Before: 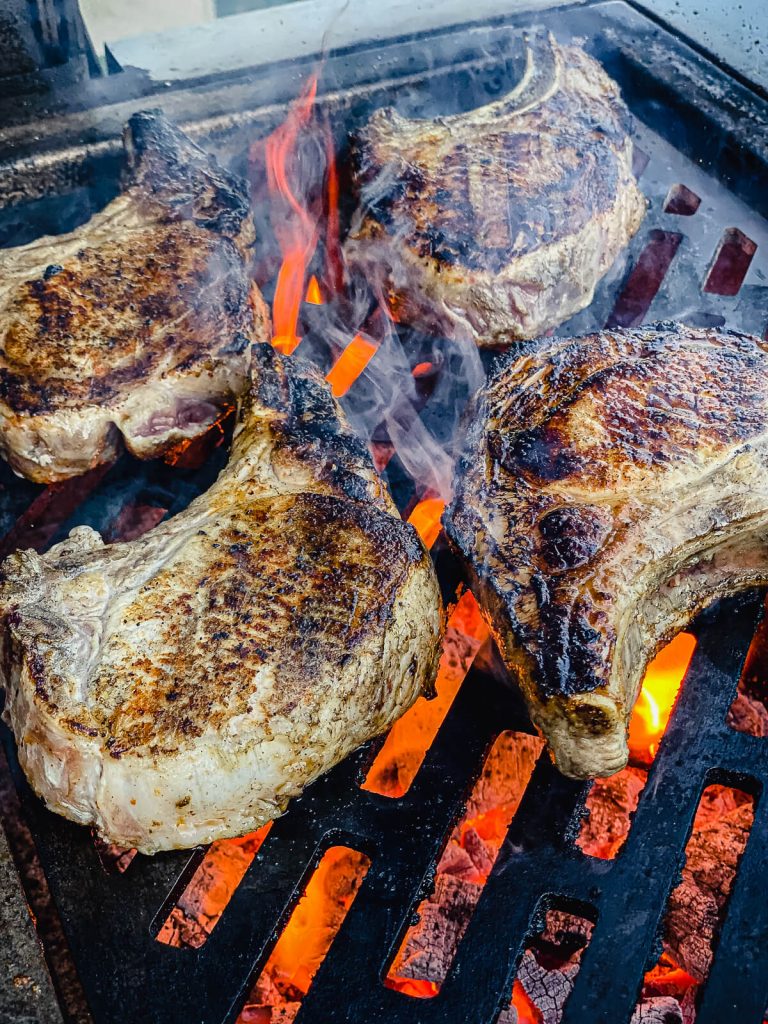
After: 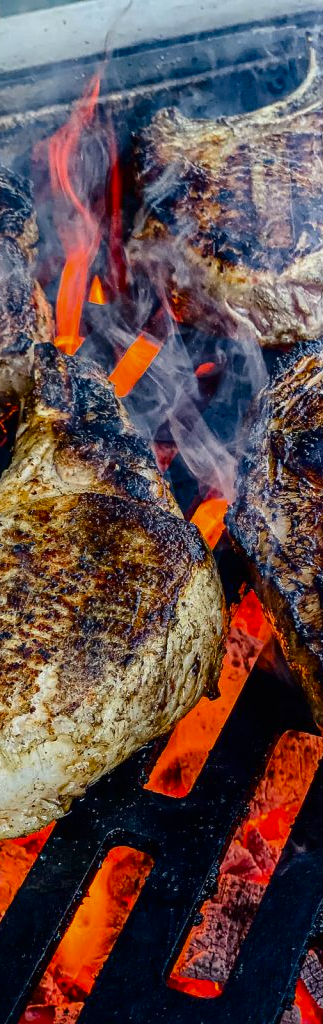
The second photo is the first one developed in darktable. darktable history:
contrast brightness saturation: contrast 0.07, brightness -0.142, saturation 0.109
crop: left 28.353%, right 29.47%
